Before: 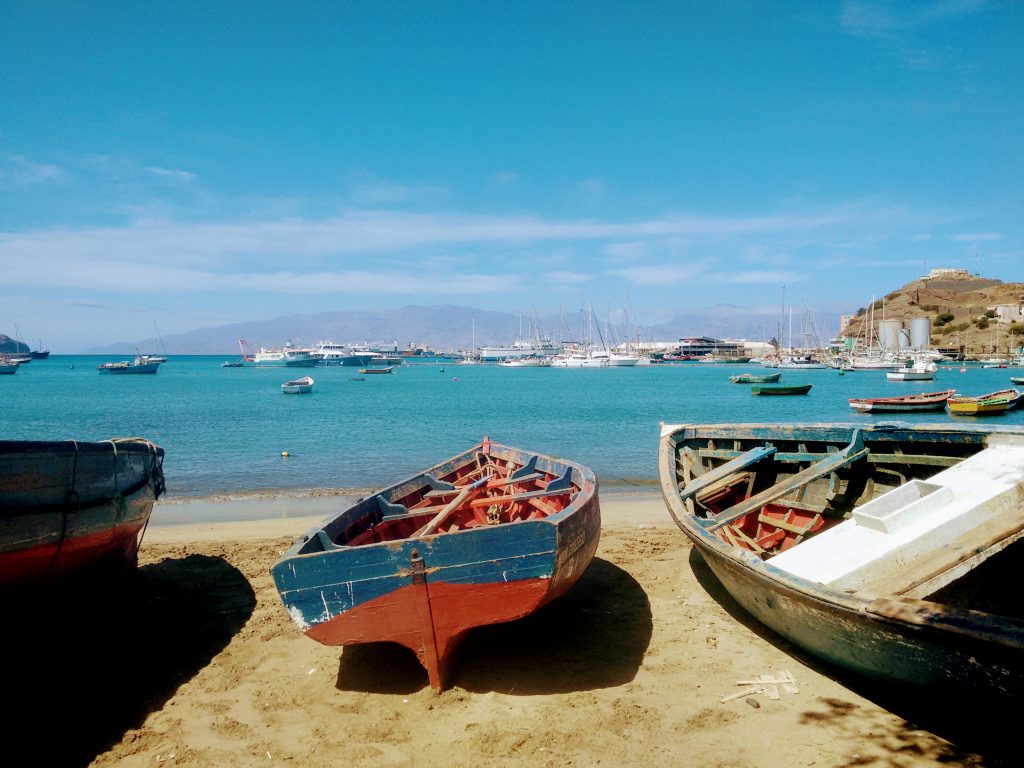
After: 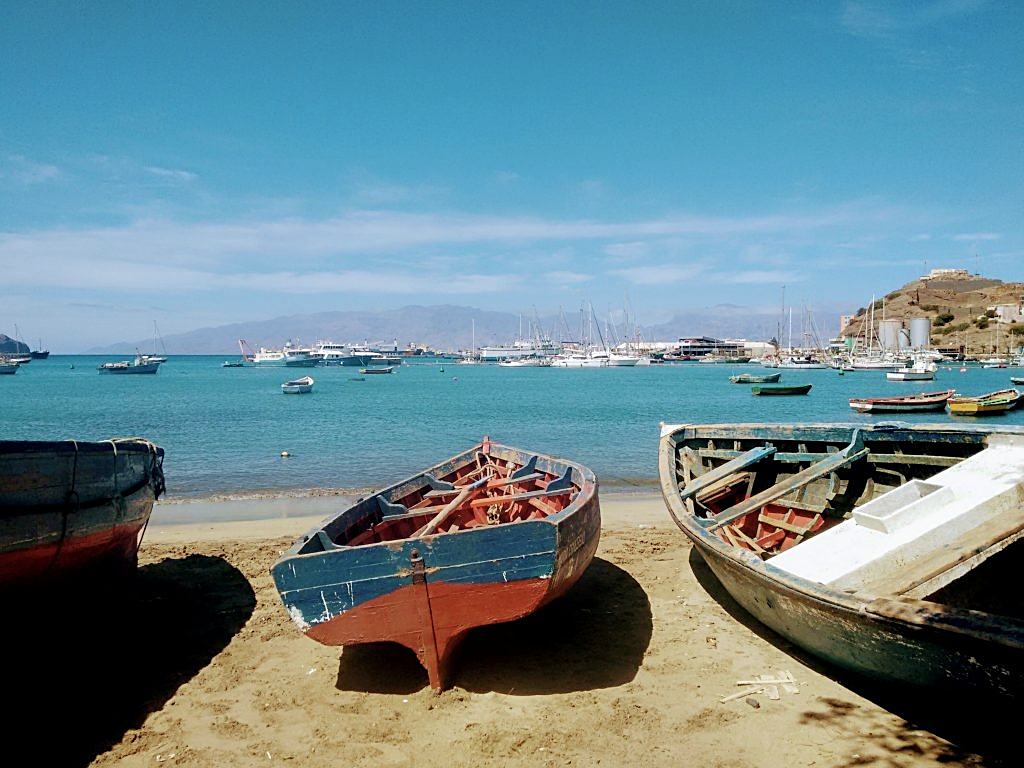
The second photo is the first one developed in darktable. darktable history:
sharpen: on, module defaults
color correction: highlights b* 0.059, saturation 0.871
